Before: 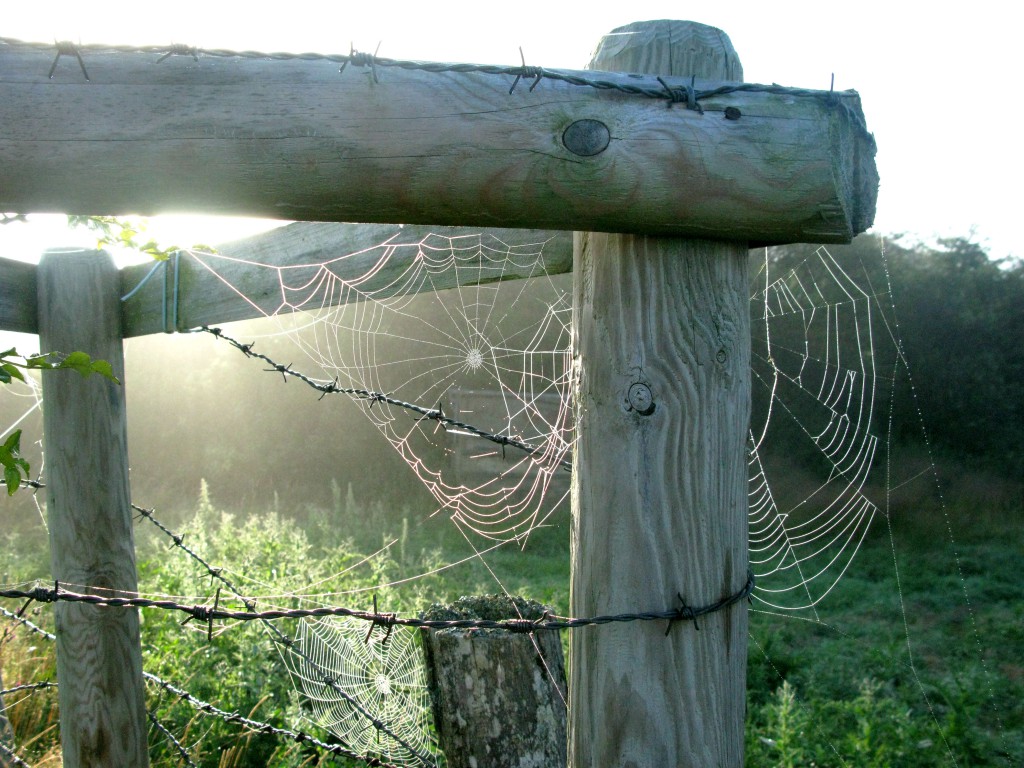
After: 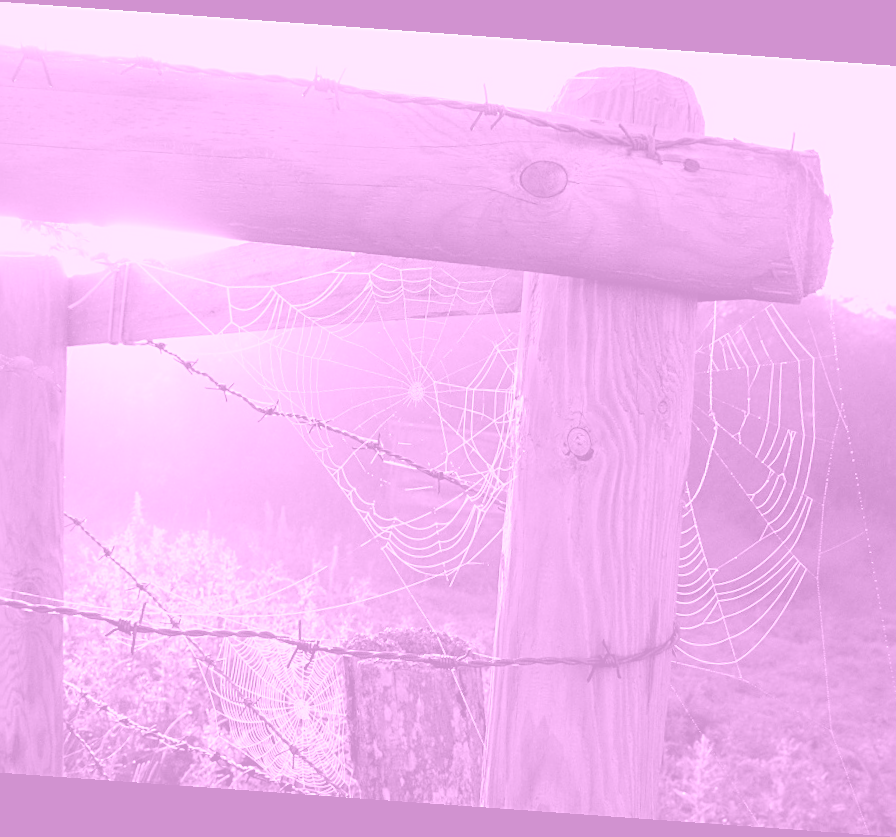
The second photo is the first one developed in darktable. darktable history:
color balance rgb: on, module defaults
crop: left 8.026%, right 7.374%
colorize: hue 331.2°, saturation 75%, source mix 30.28%, lightness 70.52%, version 1
sharpen: on, module defaults
rotate and perspective: rotation 4.1°, automatic cropping off
